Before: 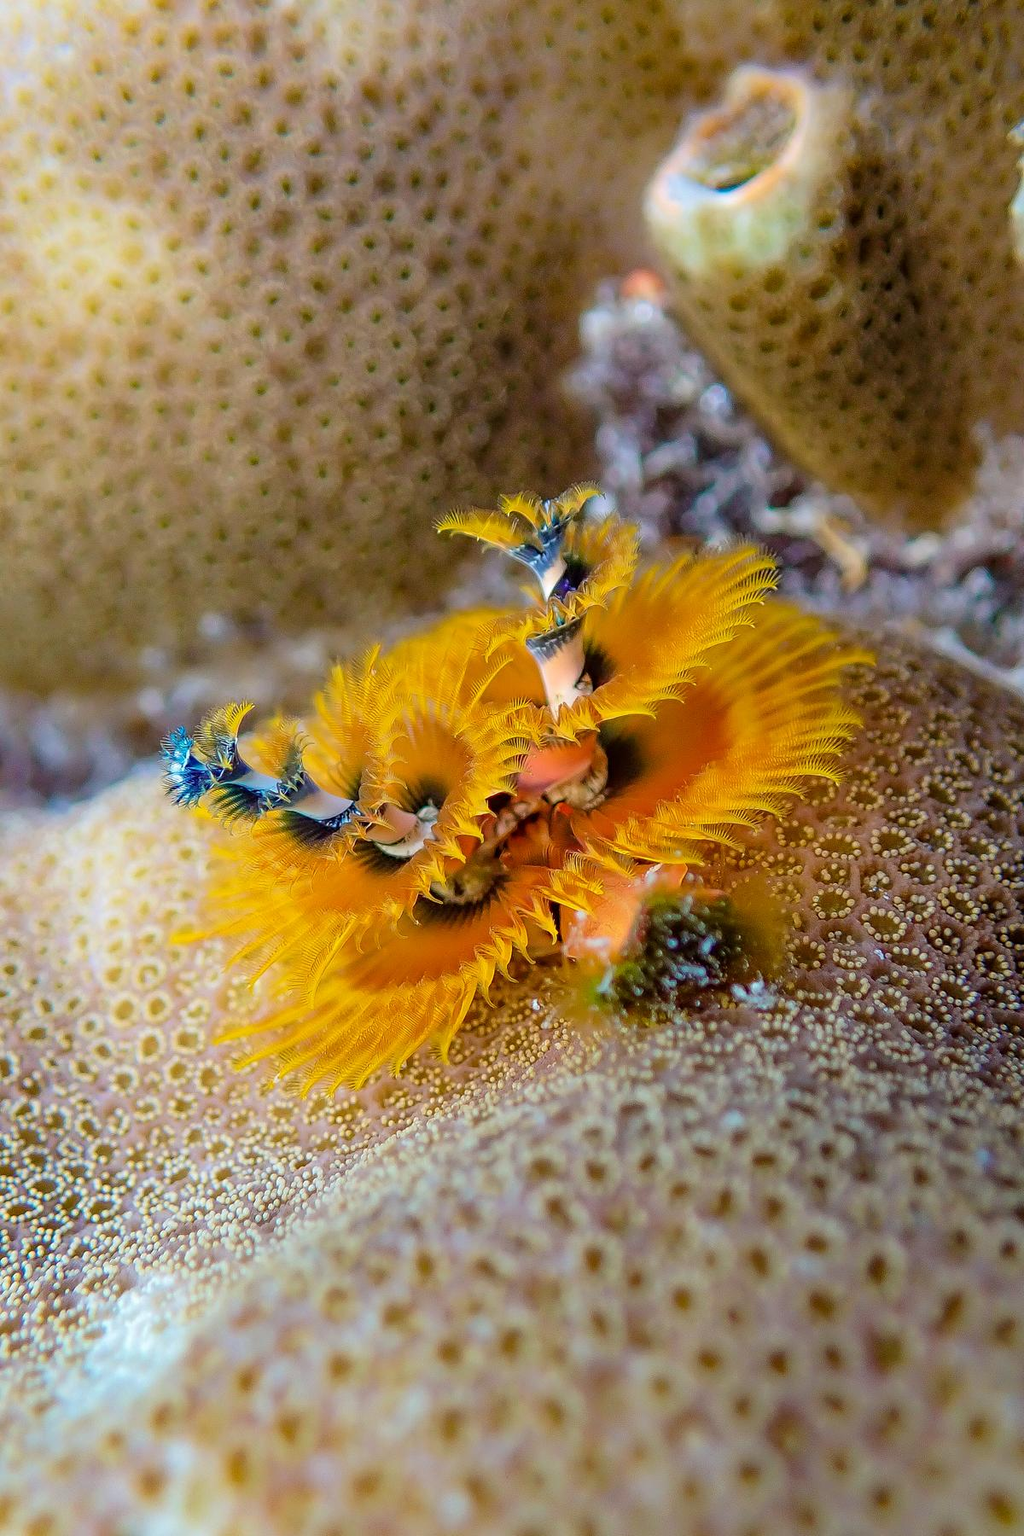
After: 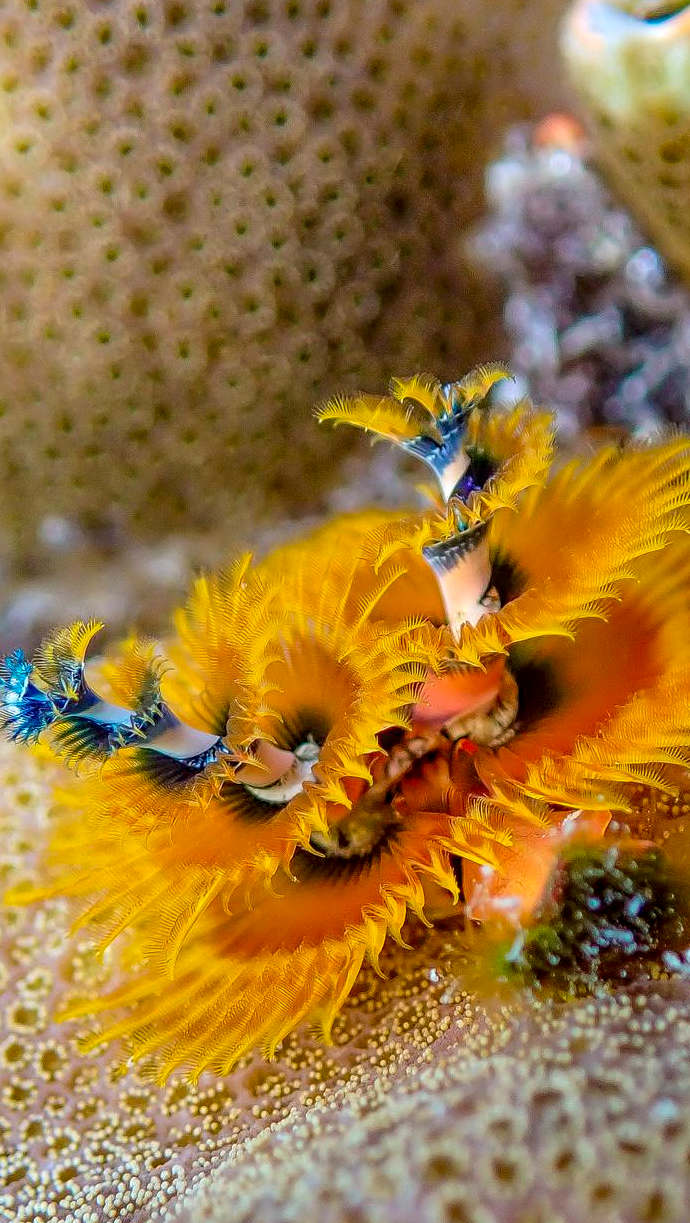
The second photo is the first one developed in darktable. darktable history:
local contrast: on, module defaults
shadows and highlights: soften with gaussian
contrast brightness saturation: contrast 0.037, saturation 0.157
crop: left 16.205%, top 11.261%, right 26.225%, bottom 20.749%
